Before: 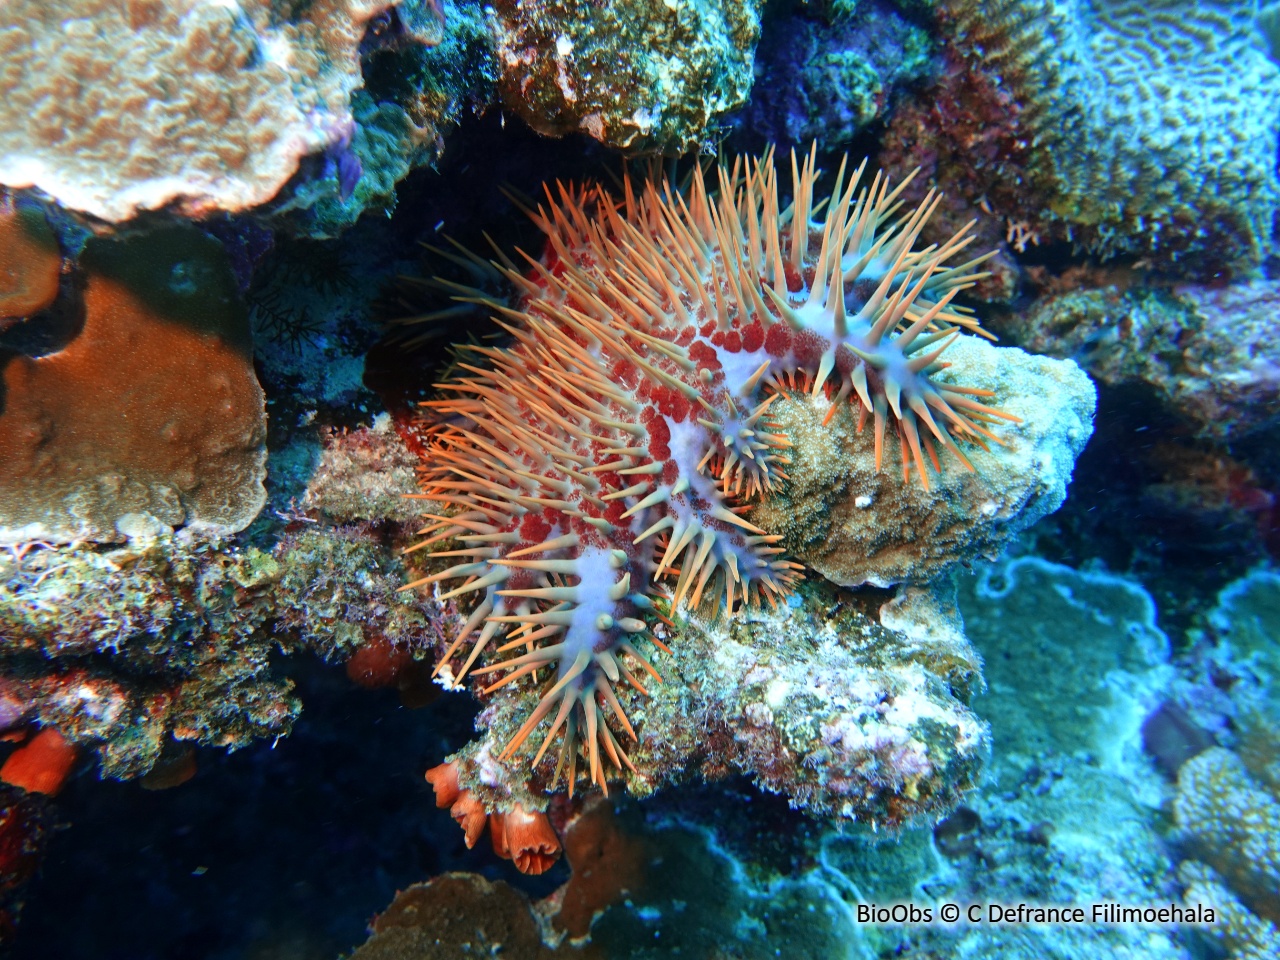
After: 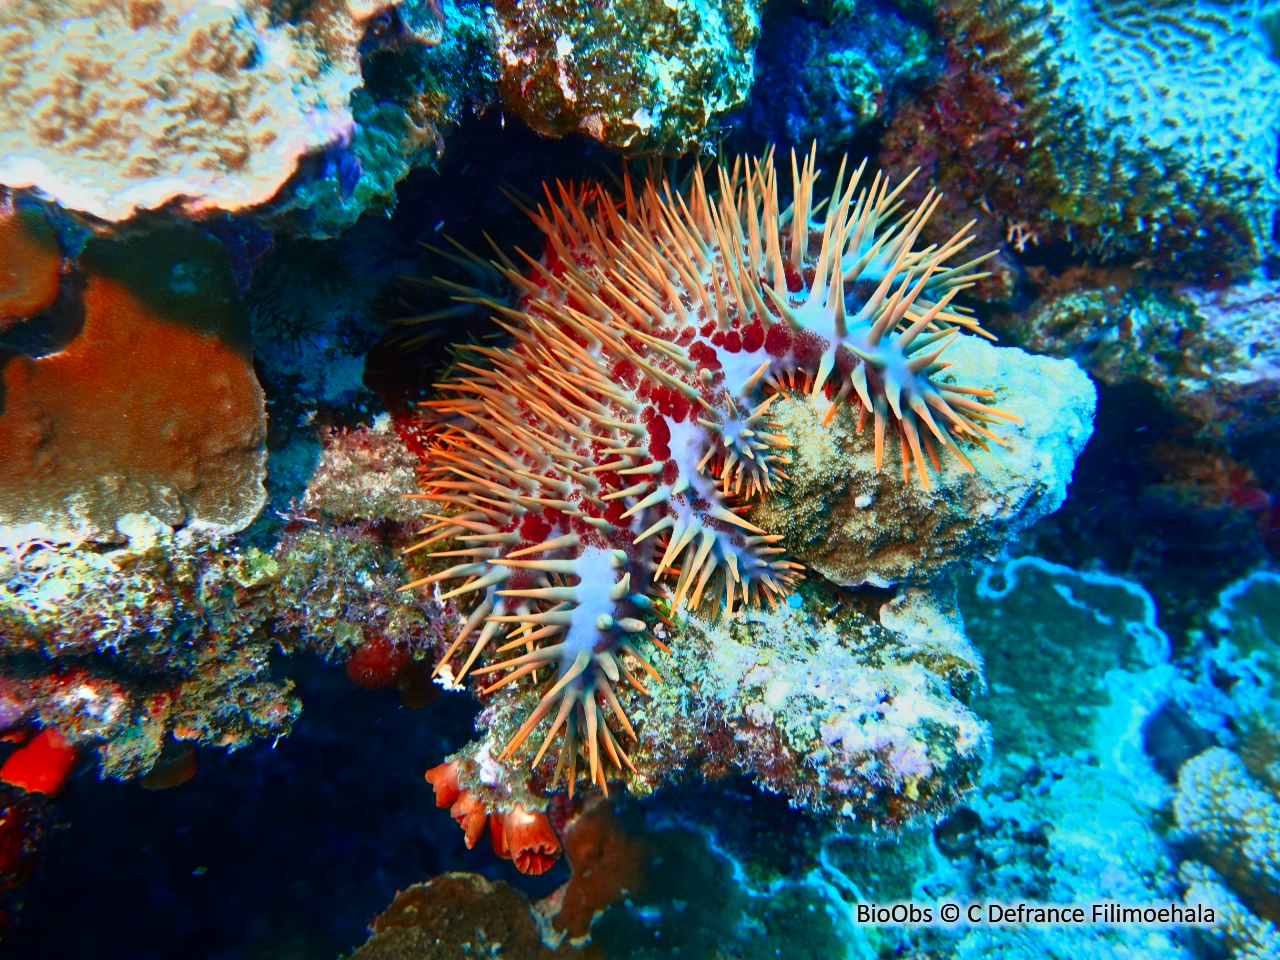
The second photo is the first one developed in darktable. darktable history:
tone equalizer: -7 EV -0.63 EV, -6 EV 1 EV, -5 EV -0.45 EV, -4 EV 0.43 EV, -3 EV 0.41 EV, -2 EV 0.15 EV, -1 EV -0.15 EV, +0 EV -0.39 EV, smoothing diameter 25%, edges refinement/feathering 10, preserve details guided filter
contrast brightness saturation: contrast 0.18, saturation 0.3
